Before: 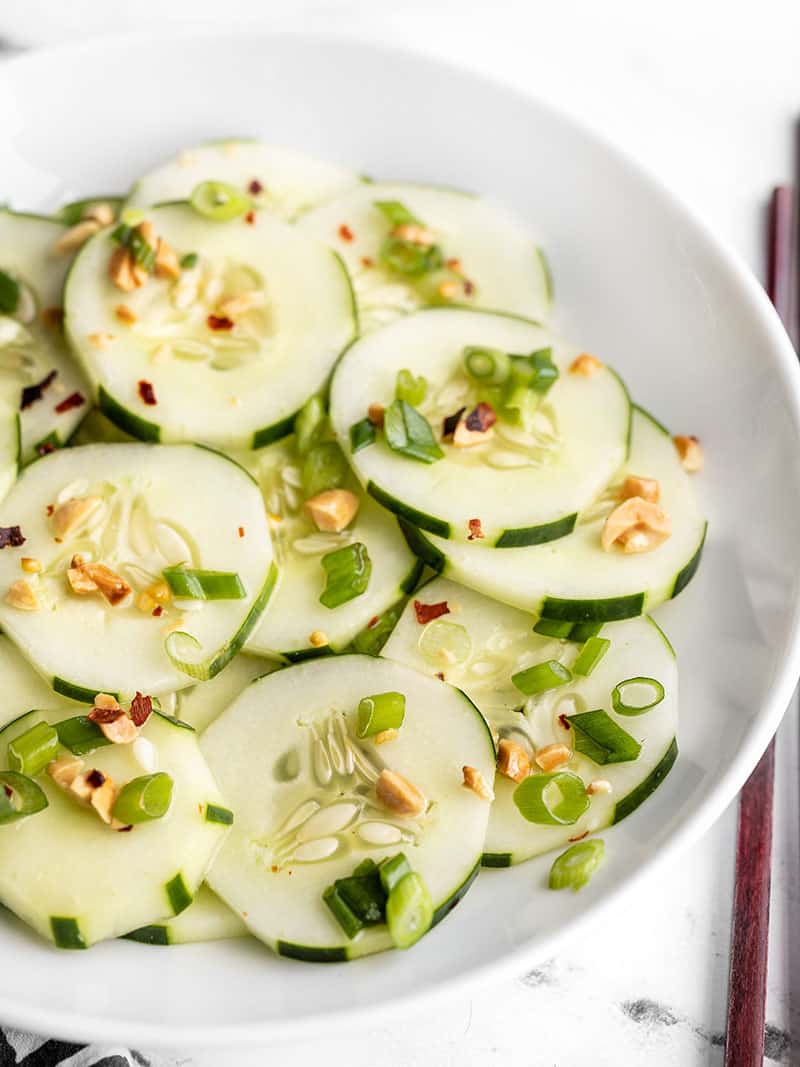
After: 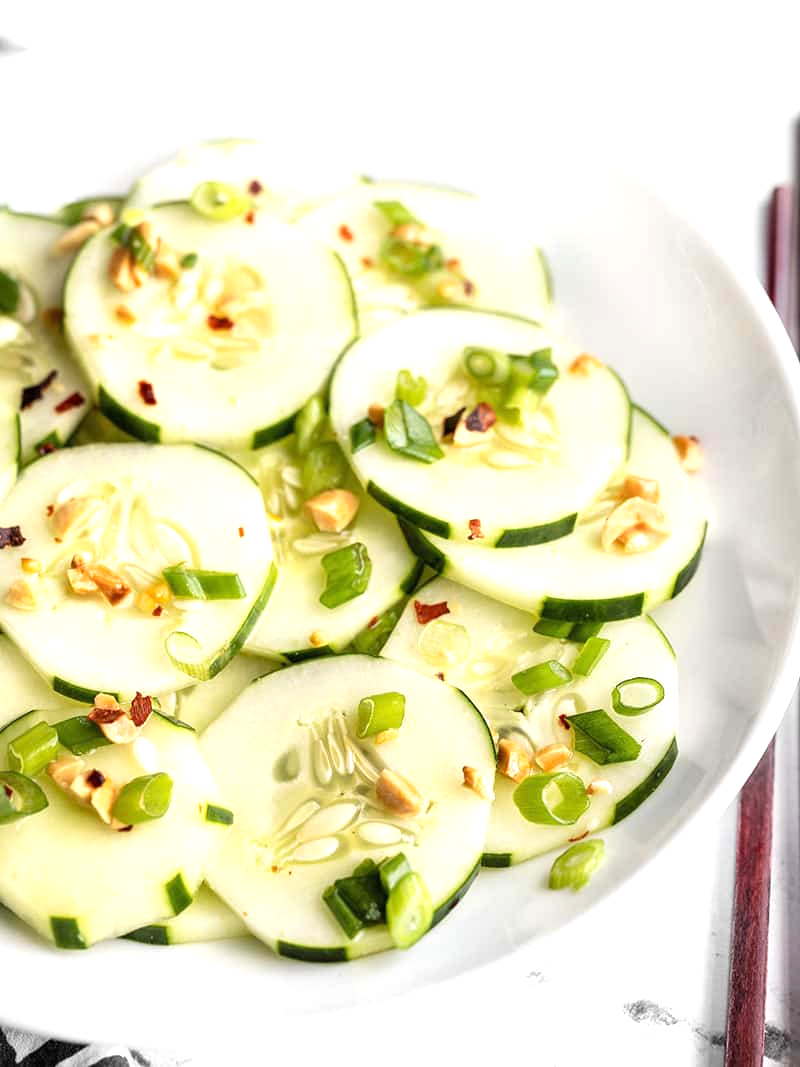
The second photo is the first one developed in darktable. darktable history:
exposure: black level correction 0, exposure 0.5 EV, compensate highlight preservation false
sharpen: radius 2.897, amount 0.868, threshold 47.409
